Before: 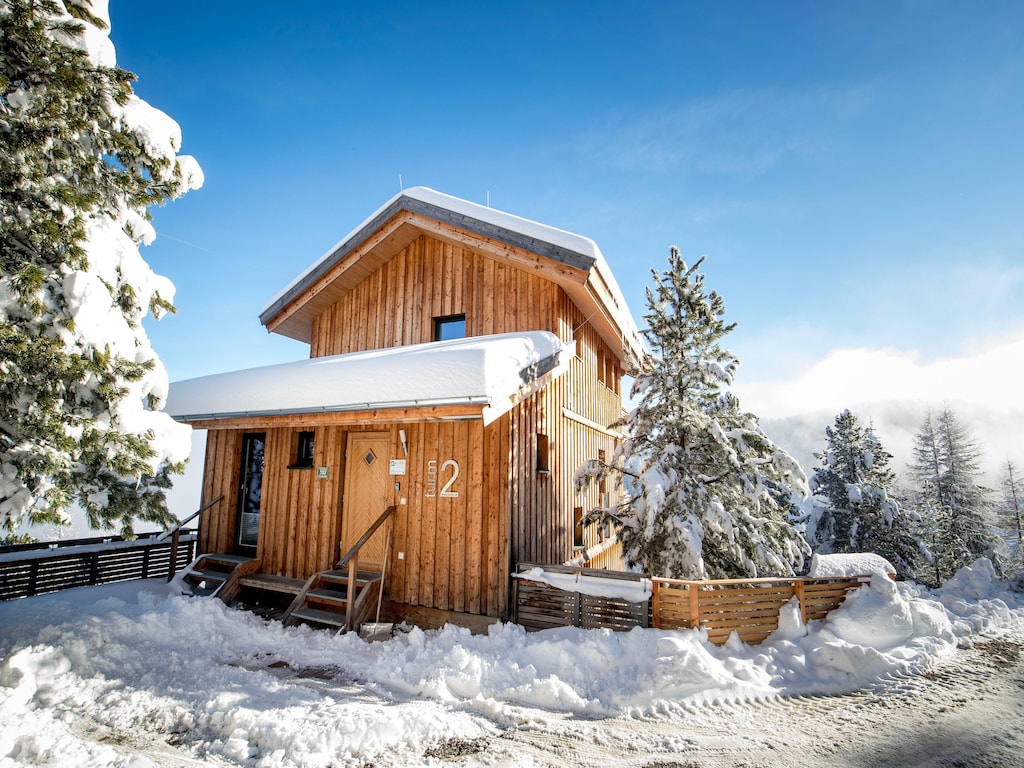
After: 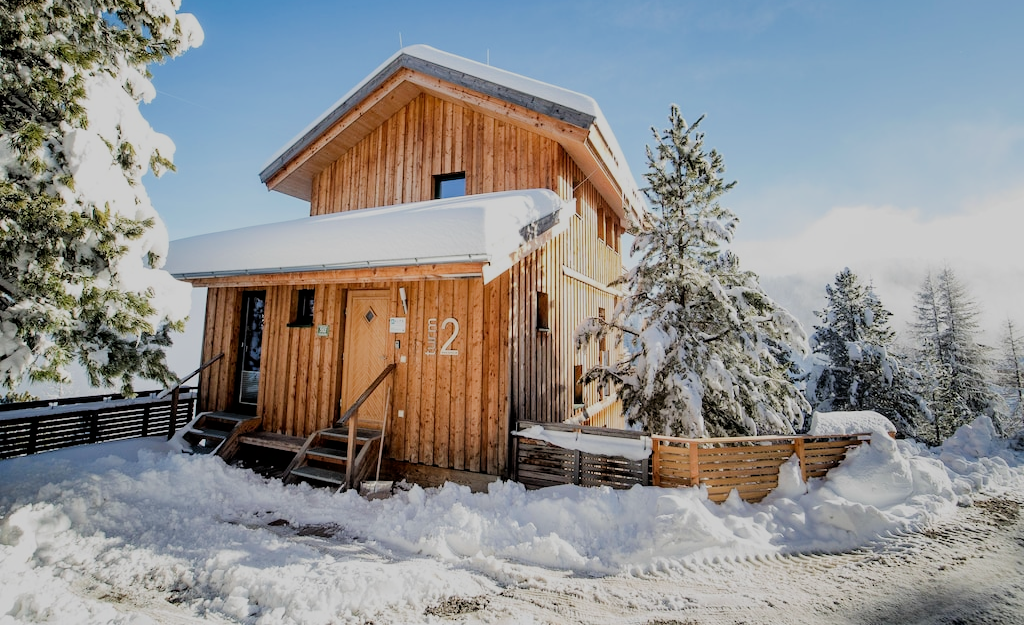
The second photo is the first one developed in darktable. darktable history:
crop and rotate: top 18.507%
filmic rgb: black relative exposure -6.98 EV, white relative exposure 5.63 EV, hardness 2.86
